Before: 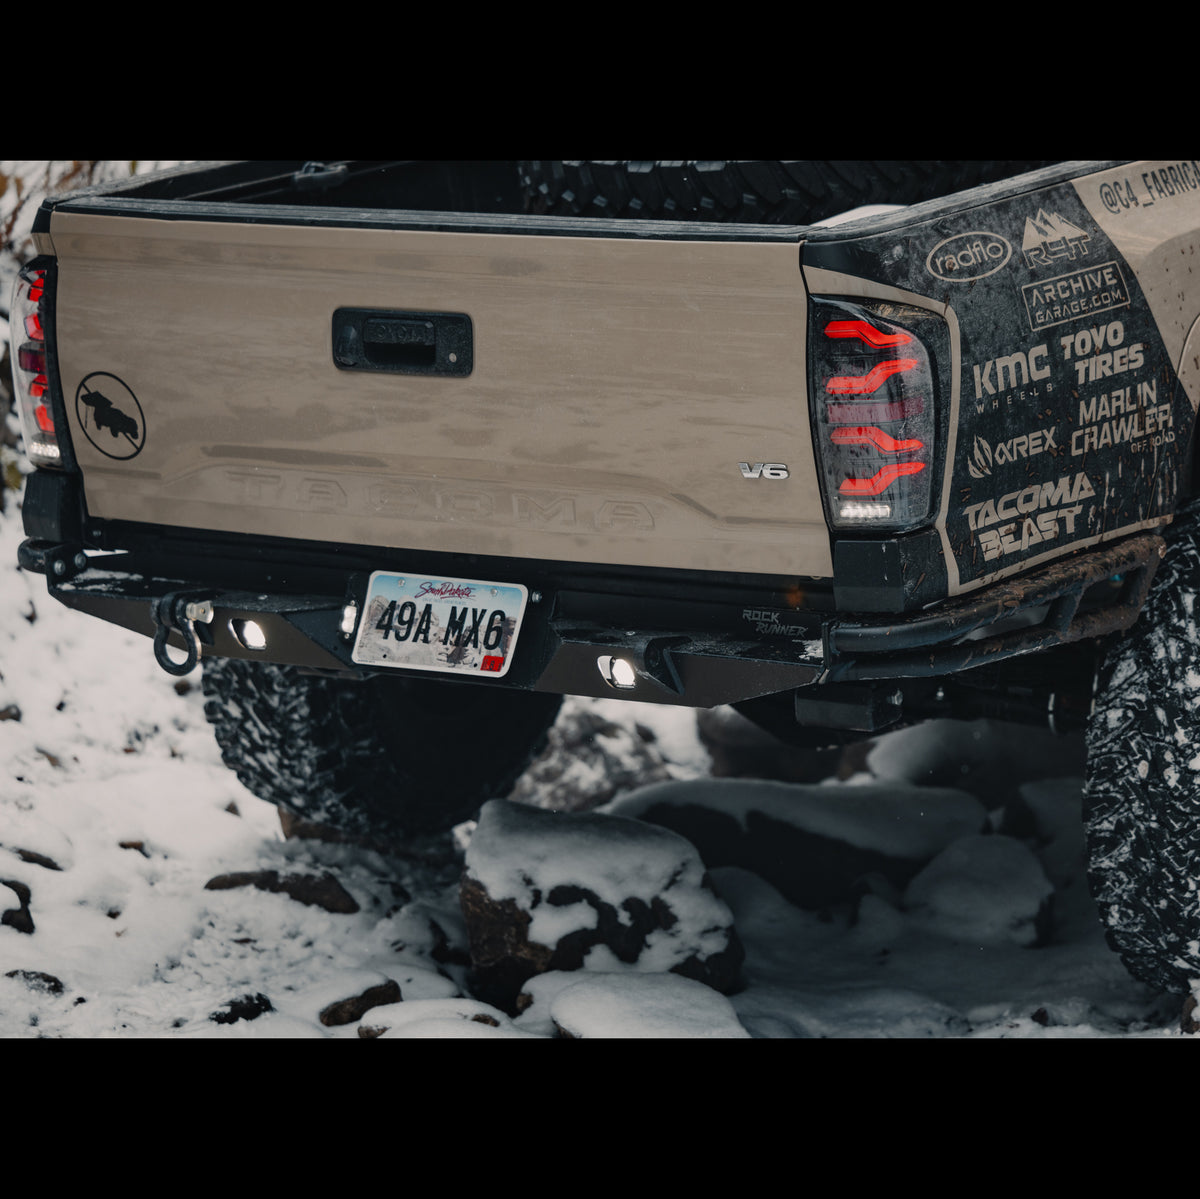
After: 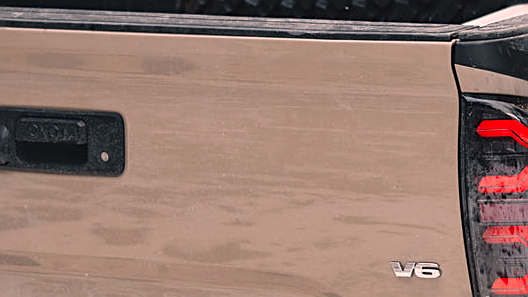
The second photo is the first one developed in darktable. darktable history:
sharpen: on, module defaults
color correction: highlights a* 12.98, highlights b* 5.46
crop: left 29.04%, top 16.798%, right 26.841%, bottom 57.835%
exposure: exposure 0.603 EV, compensate highlight preservation false
